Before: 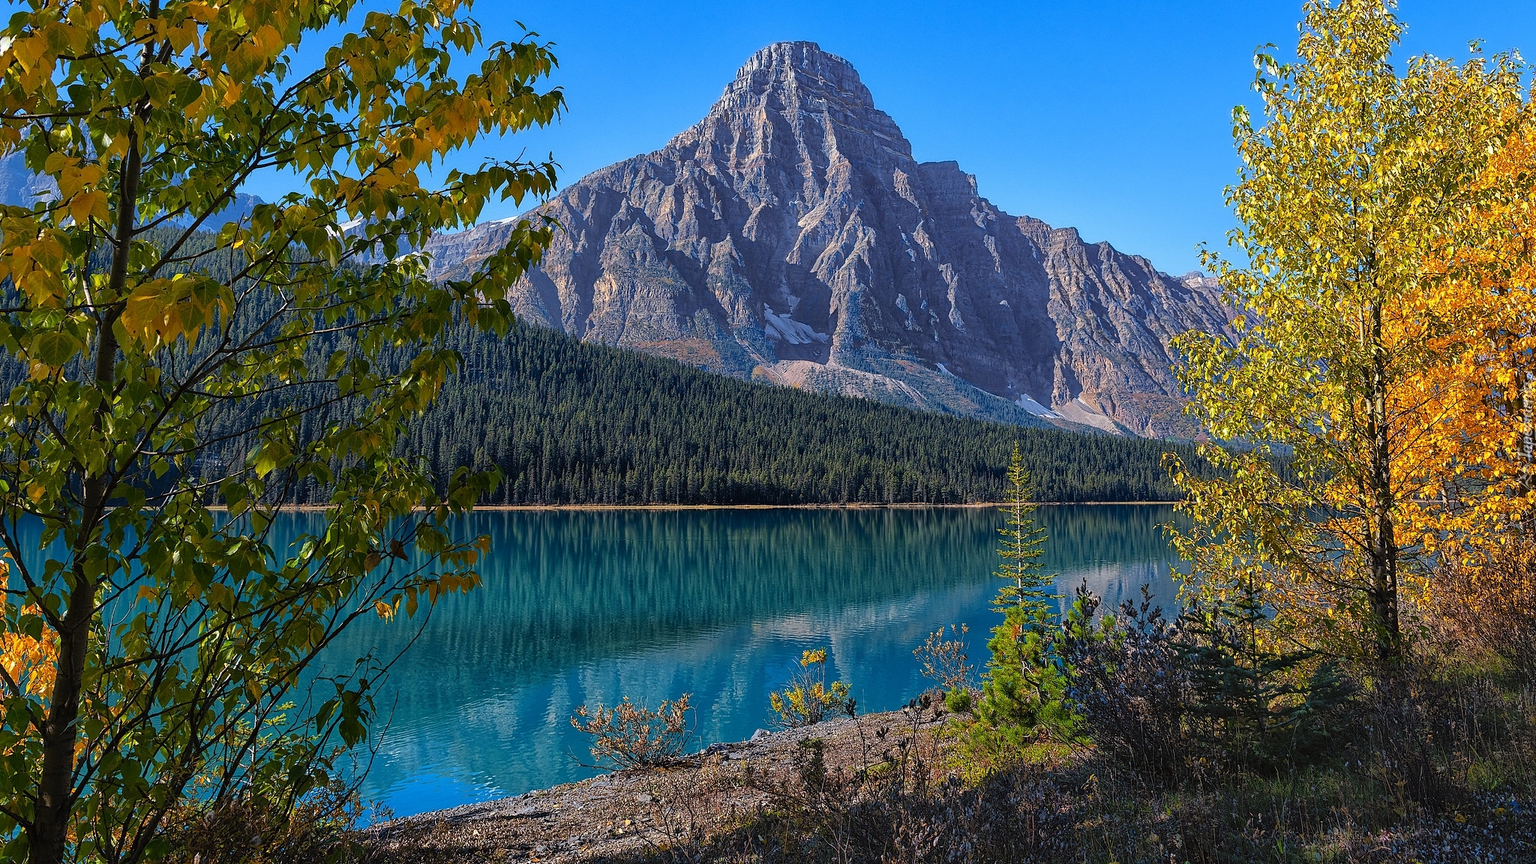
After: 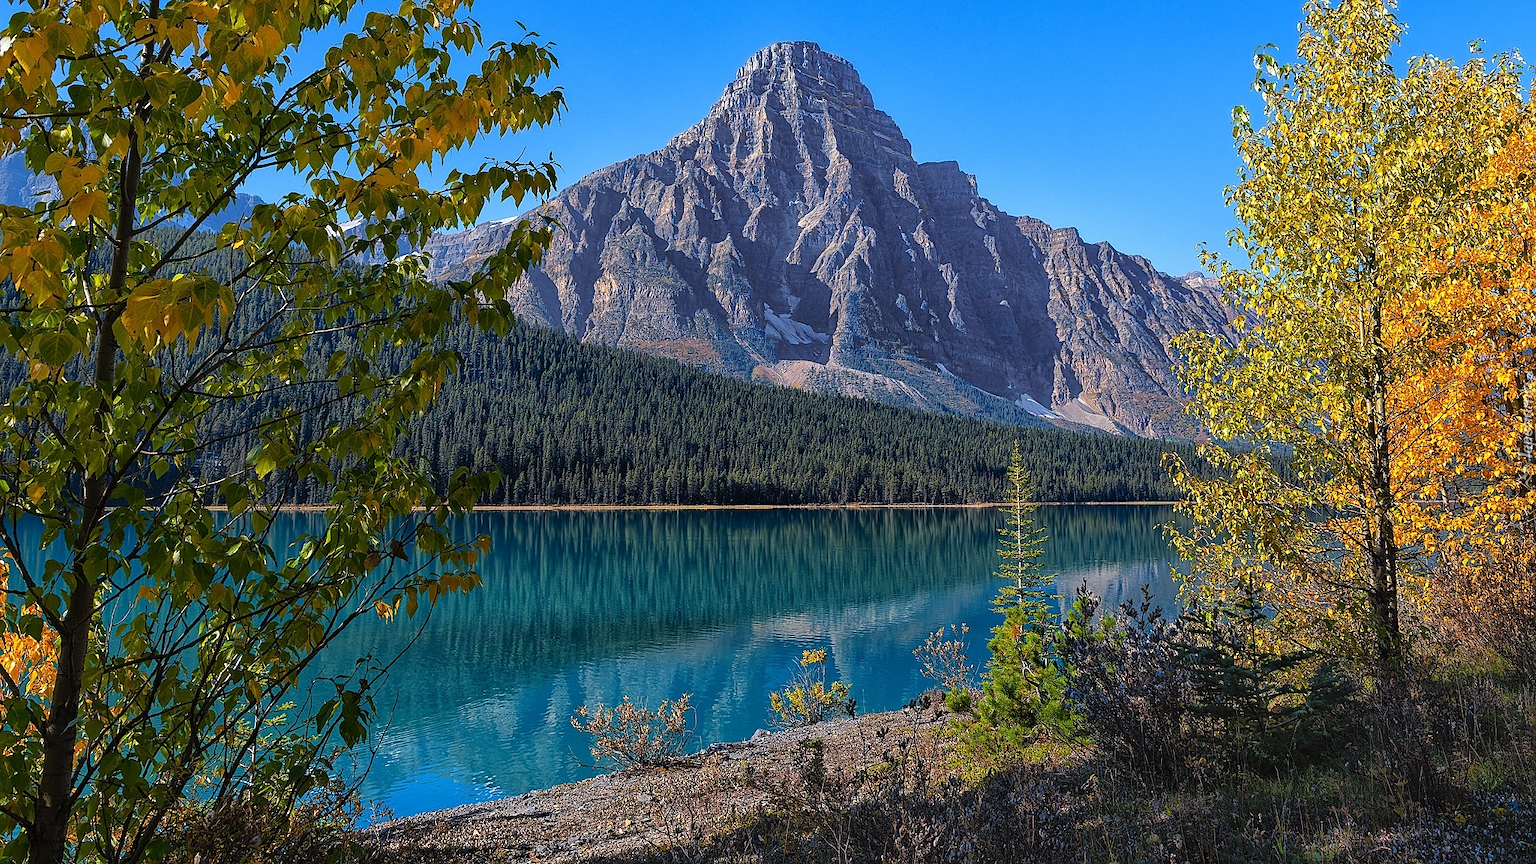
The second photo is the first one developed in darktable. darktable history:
sharpen: radius 1.302, amount 0.302, threshold 0.073
